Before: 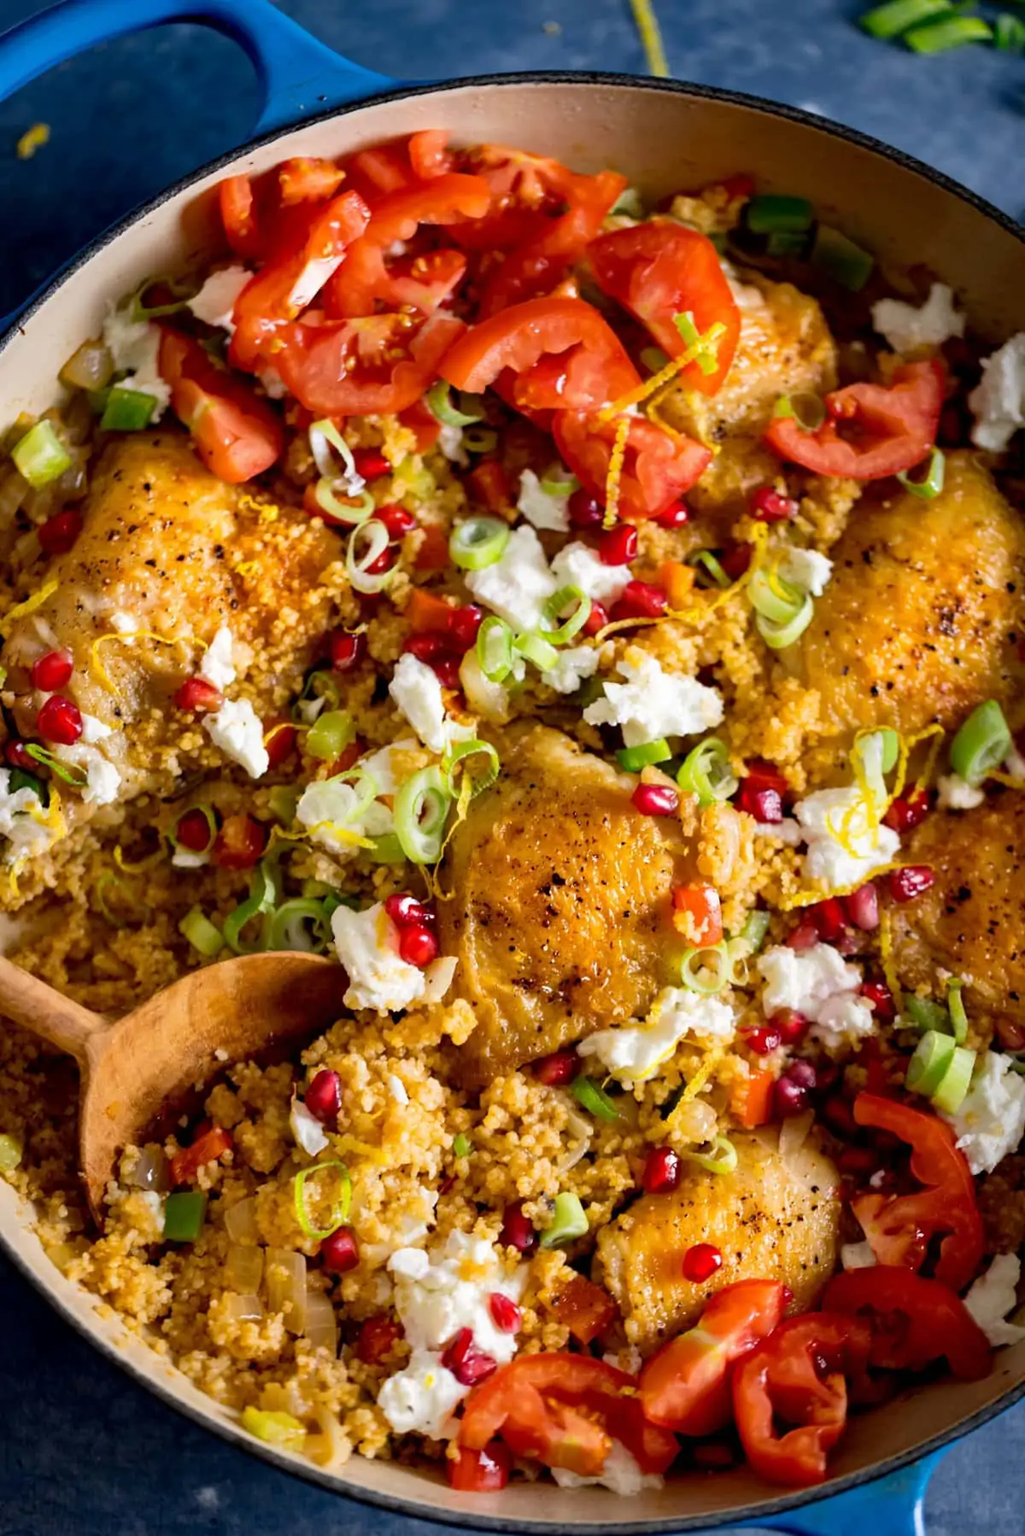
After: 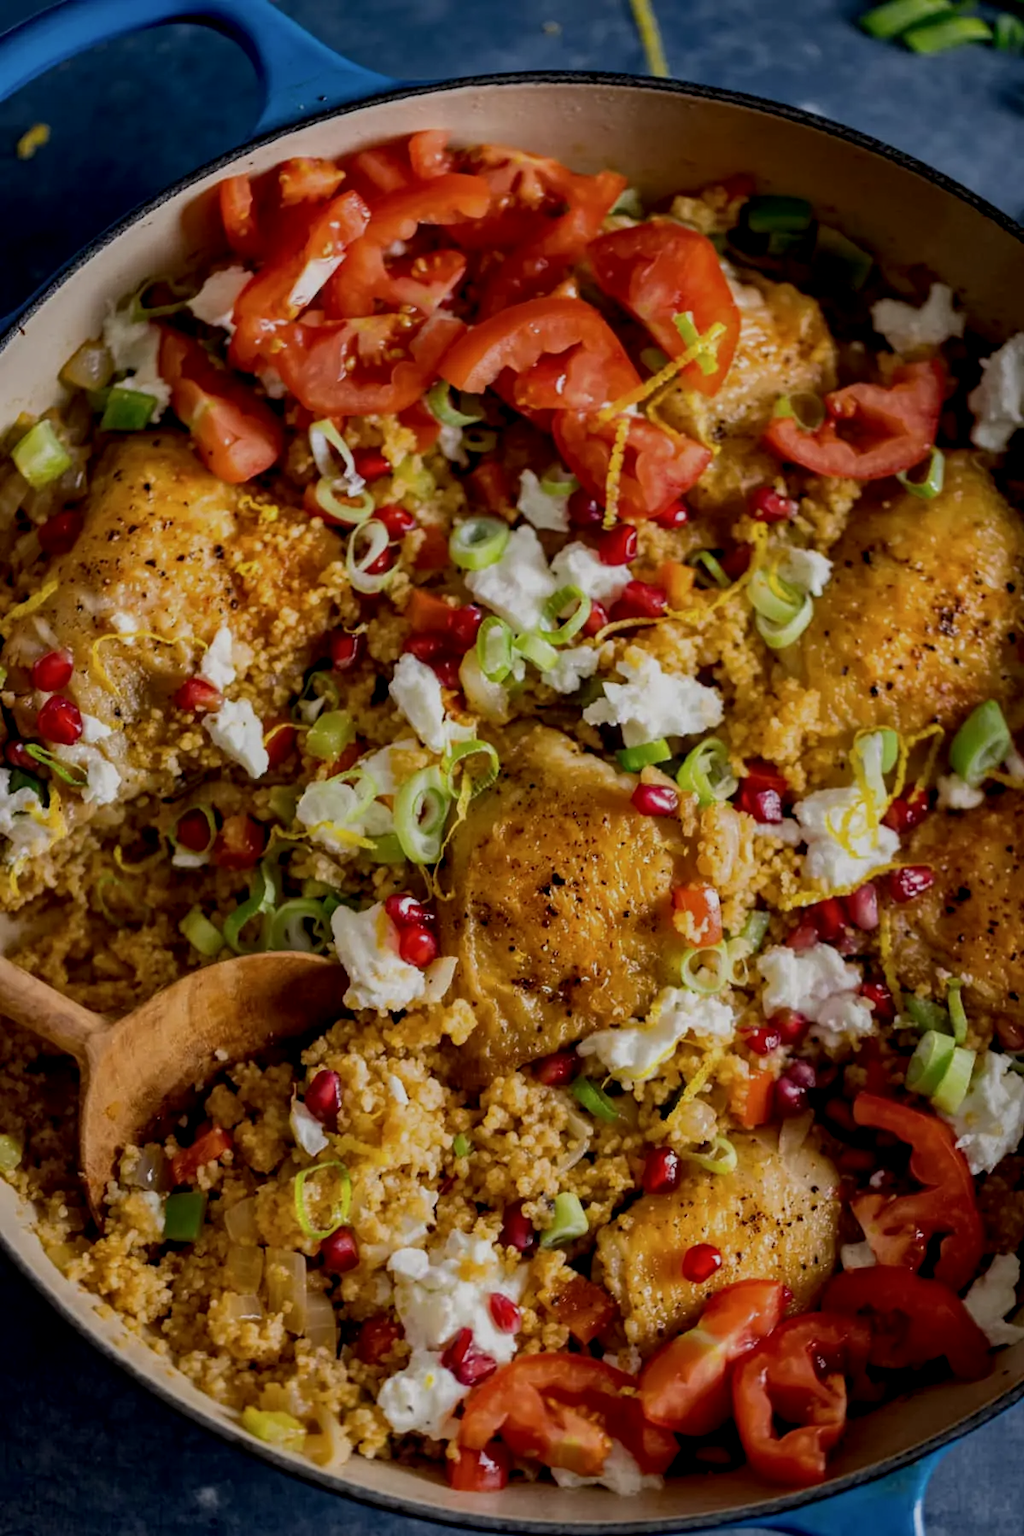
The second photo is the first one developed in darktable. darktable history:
base curve: curves: ch0 [(0, 0) (0.74, 0.67) (1, 1)], preserve colors none
local contrast: detail 130%
exposure: black level correction 0, exposure -0.712 EV, compensate highlight preservation false
